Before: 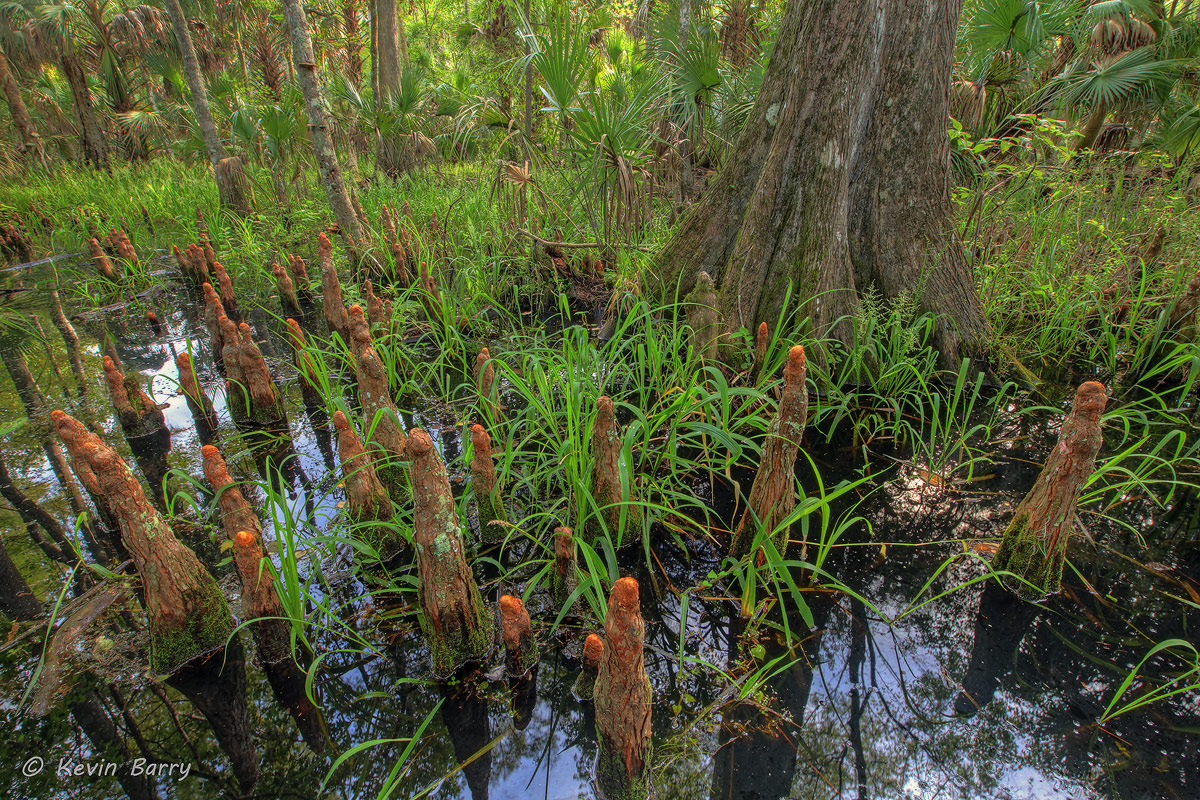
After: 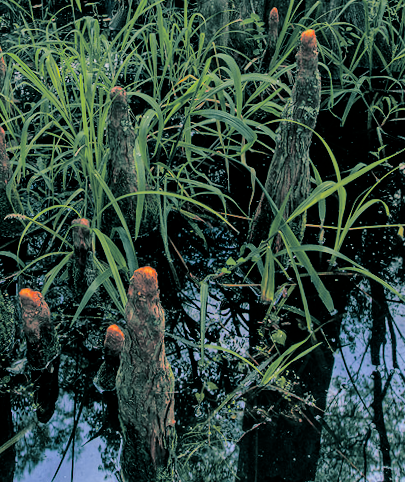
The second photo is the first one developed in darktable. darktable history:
split-toning: shadows › hue 186.43°, highlights › hue 49.29°, compress 30.29%
rotate and perspective: rotation -1.77°, lens shift (horizontal) 0.004, automatic cropping off
crop: left 40.878%, top 39.176%, right 25.993%, bottom 3.081%
tone curve: curves: ch0 [(0, 0) (0.23, 0.205) (0.486, 0.52) (0.822, 0.825) (0.994, 0.955)]; ch1 [(0, 0) (0.226, 0.261) (0.379, 0.442) (0.469, 0.472) (0.495, 0.495) (0.514, 0.504) (0.561, 0.568) (0.59, 0.612) (1, 1)]; ch2 [(0, 0) (0.269, 0.299) (0.459, 0.441) (0.498, 0.499) (0.523, 0.52) (0.586, 0.569) (0.635, 0.617) (0.659, 0.681) (0.718, 0.764) (1, 1)], color space Lab, independent channels, preserve colors none
filmic rgb: black relative exposure -5 EV, hardness 2.88, contrast 1.2, highlights saturation mix -30%
